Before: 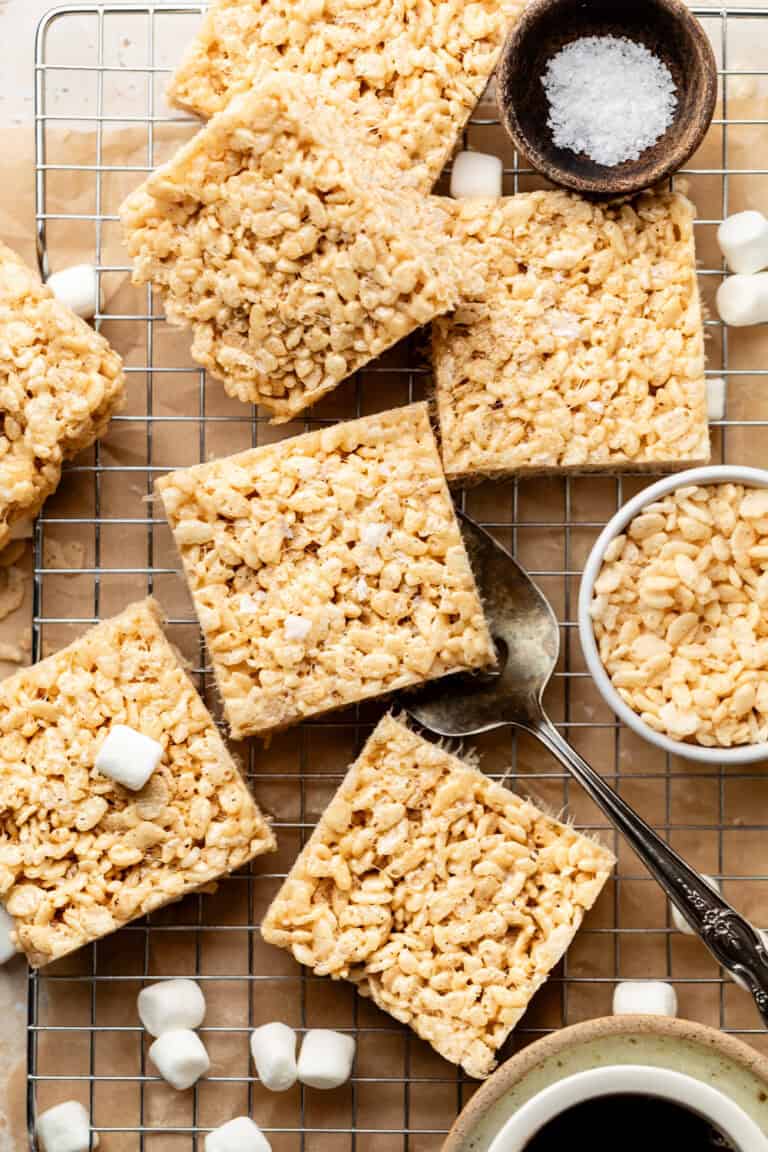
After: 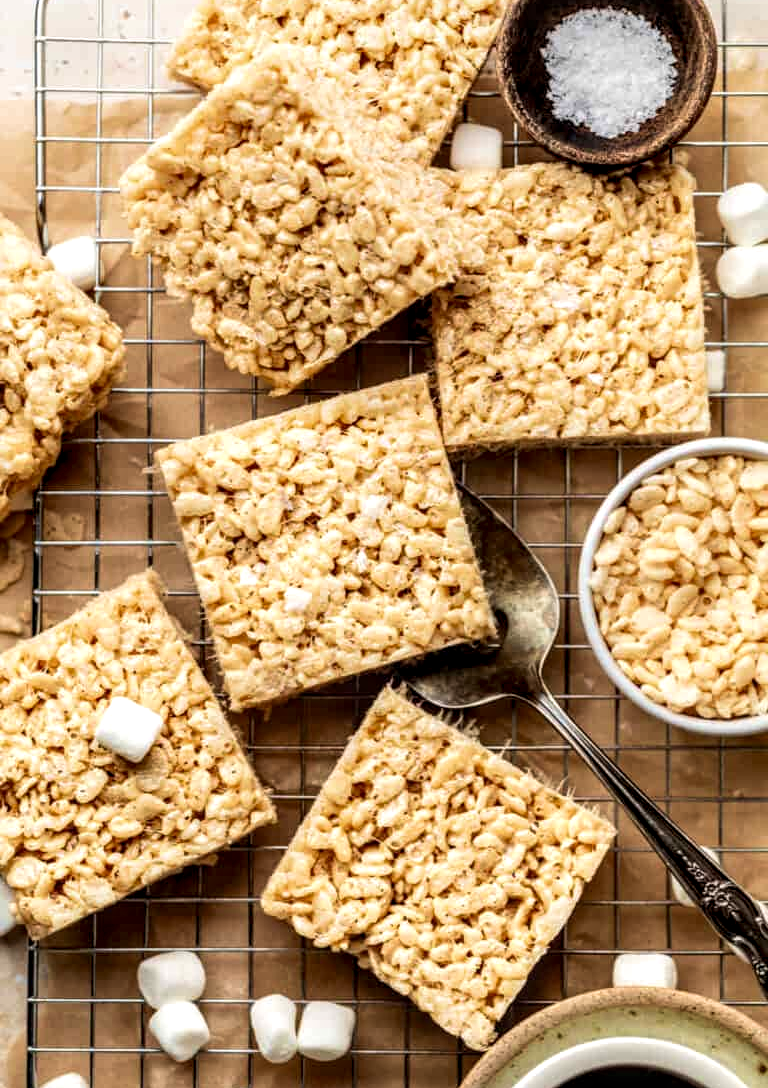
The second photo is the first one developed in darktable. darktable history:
velvia: on, module defaults
local contrast: detail 150%
crop and rotate: top 2.479%, bottom 3.018%
color balance: input saturation 99%
